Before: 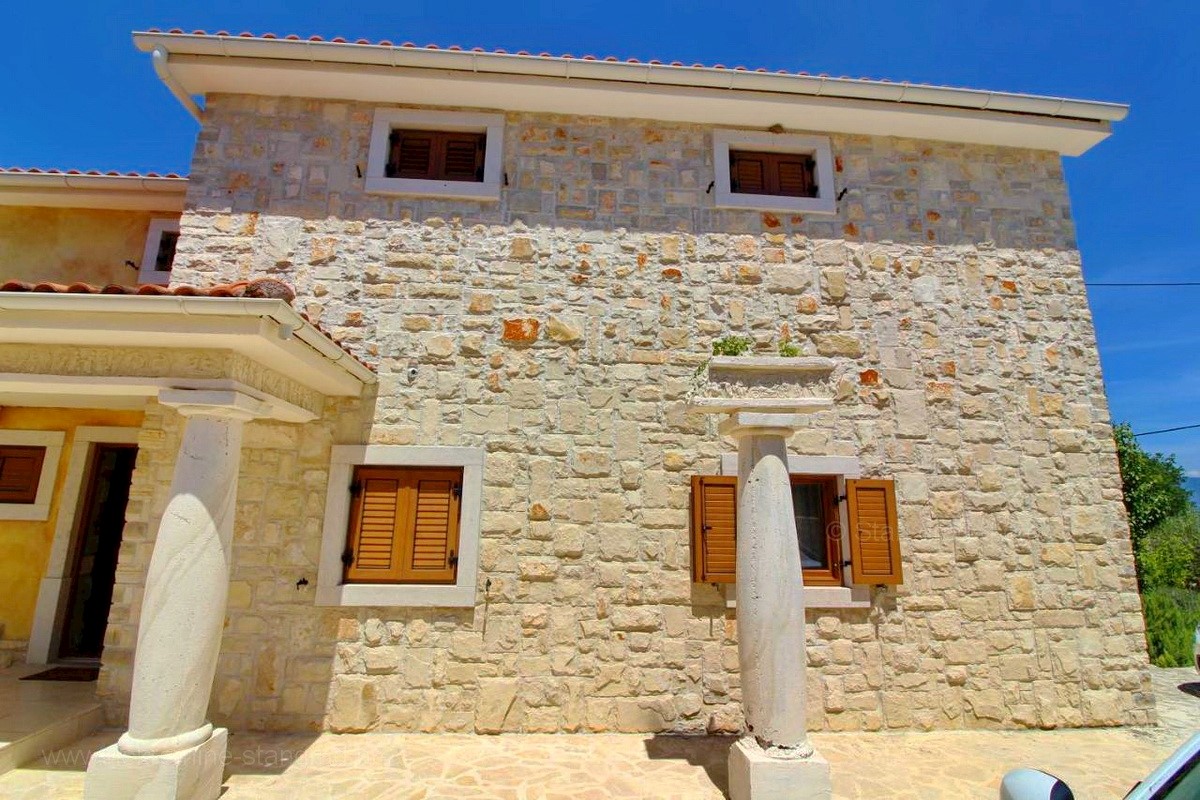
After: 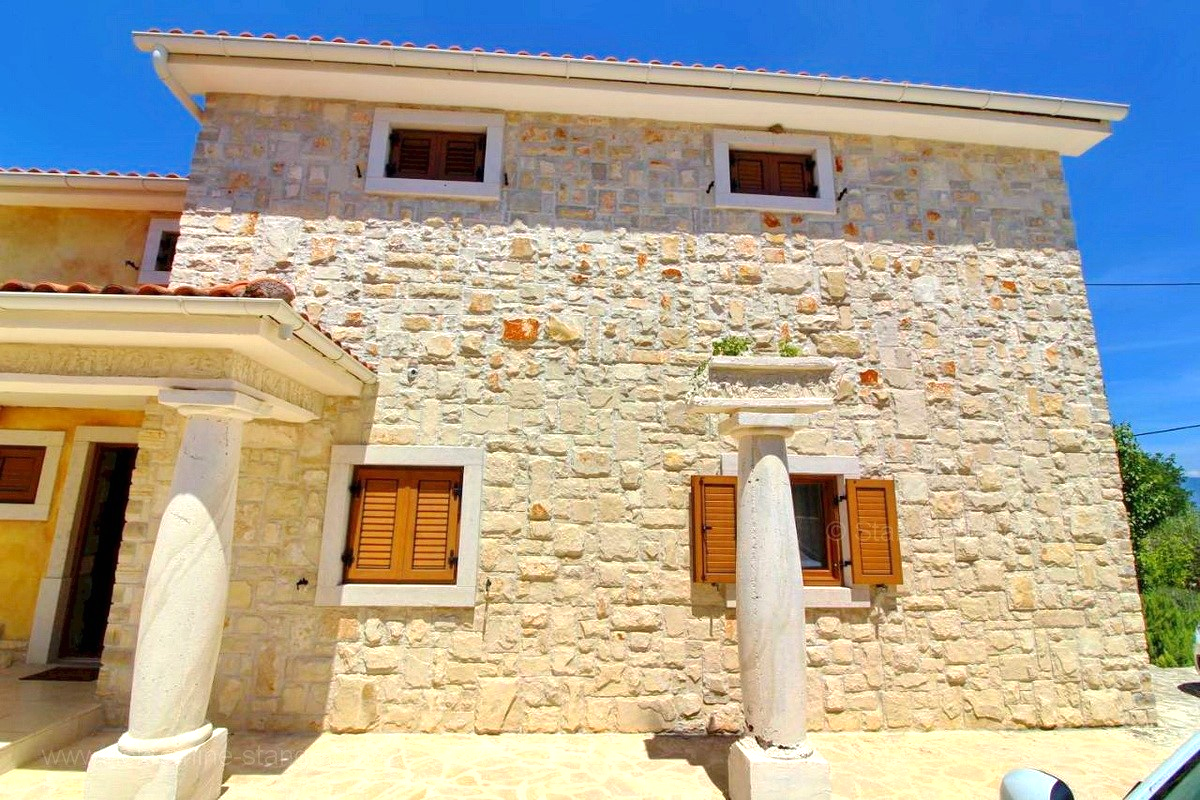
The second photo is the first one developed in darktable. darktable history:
white balance: red 1, blue 1
exposure: black level correction 0, exposure 0.5 EV, compensate exposure bias true, compensate highlight preservation false
